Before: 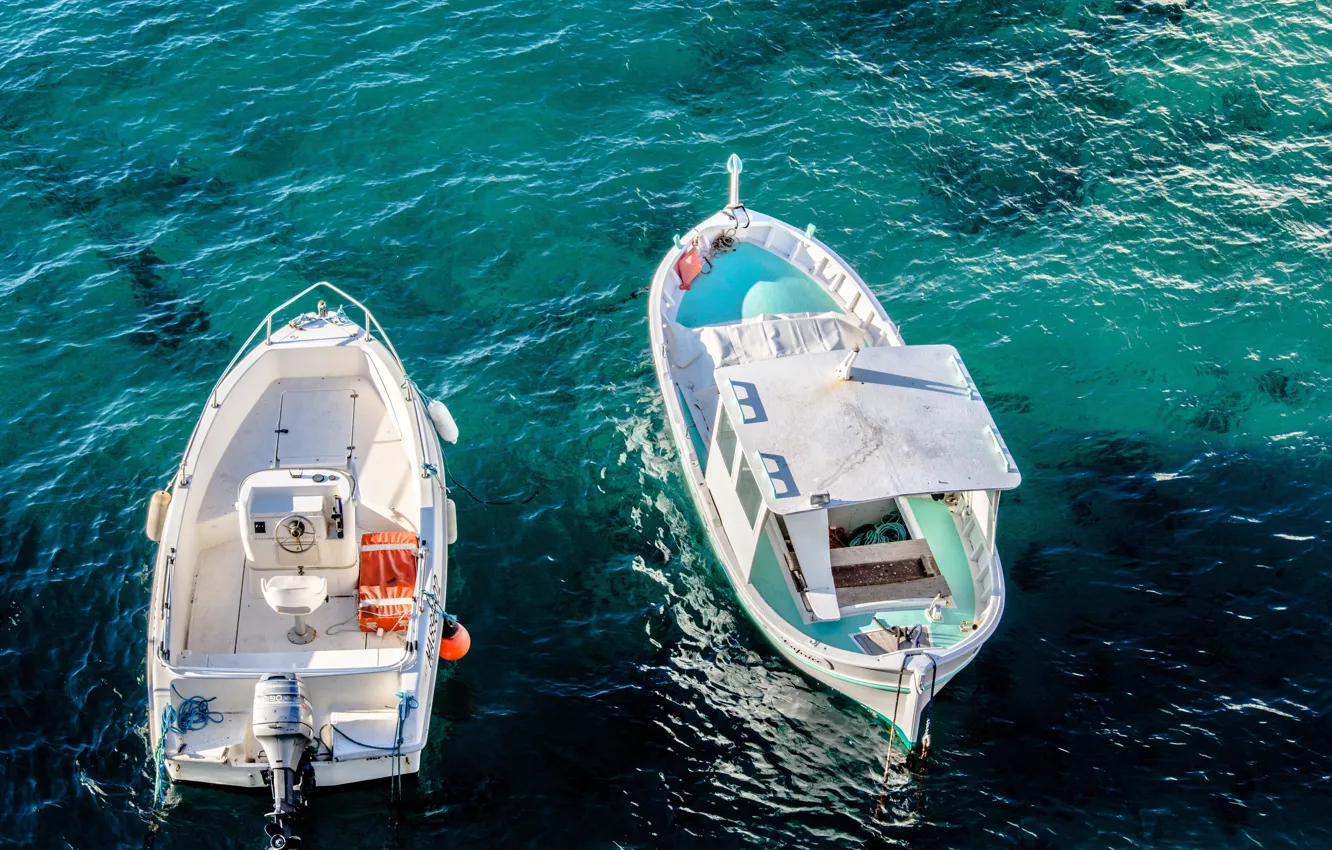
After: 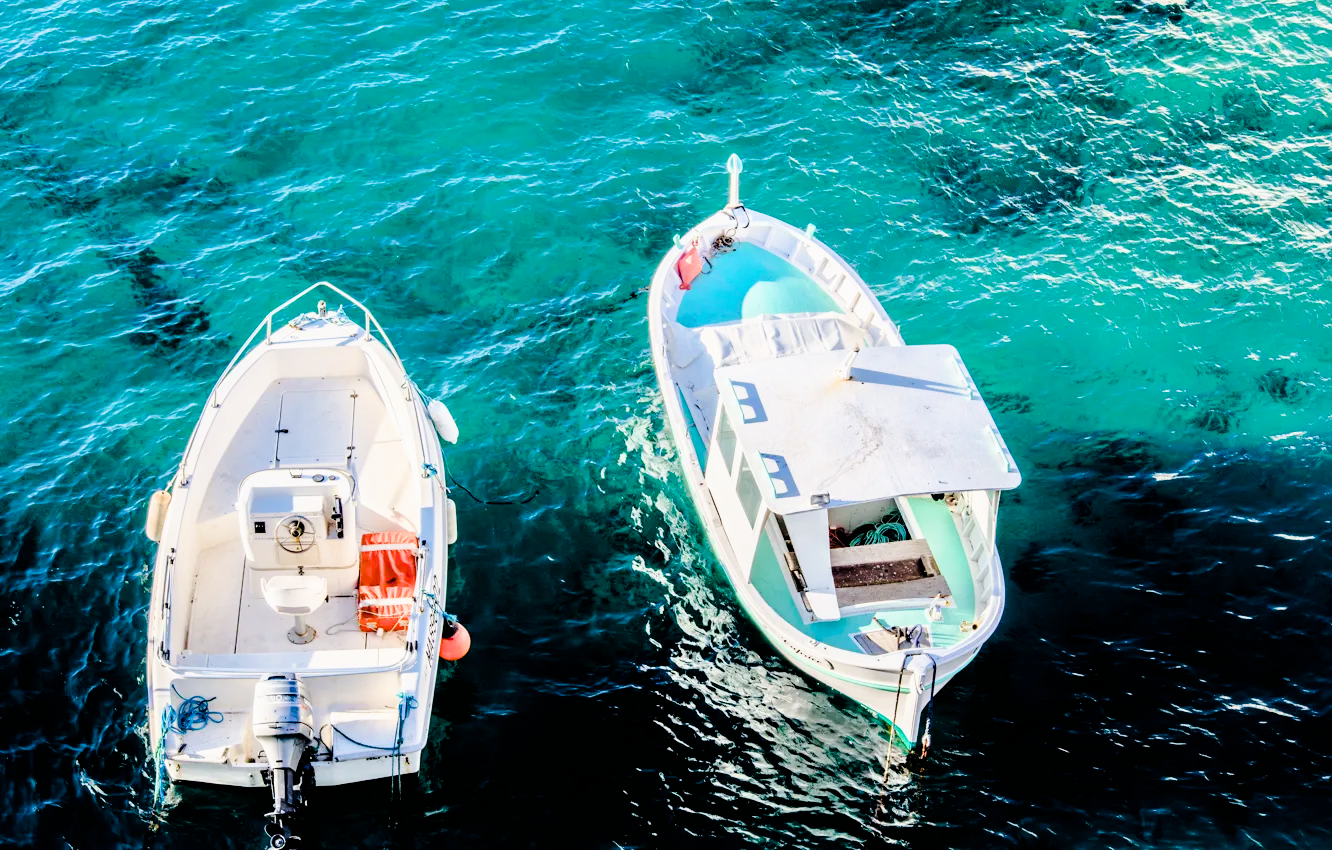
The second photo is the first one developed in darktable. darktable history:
exposure: exposure 0.733 EV, compensate exposure bias true, compensate highlight preservation false
filmic rgb: black relative exposure -7.74 EV, white relative exposure 4.39 EV, threshold 3 EV, hardness 3.76, latitude 50.22%, contrast 1.101, enable highlight reconstruction true
color balance rgb: linear chroma grading › global chroma 1.236%, linear chroma grading › mid-tones -0.941%, perceptual saturation grading › global saturation 15.274%, perceptual saturation grading › highlights -18.974%, perceptual saturation grading › shadows 19.131%, perceptual brilliance grading › highlights 5.851%, perceptual brilliance grading › mid-tones 17.842%, perceptual brilliance grading › shadows -5.535%, global vibrance 20%
